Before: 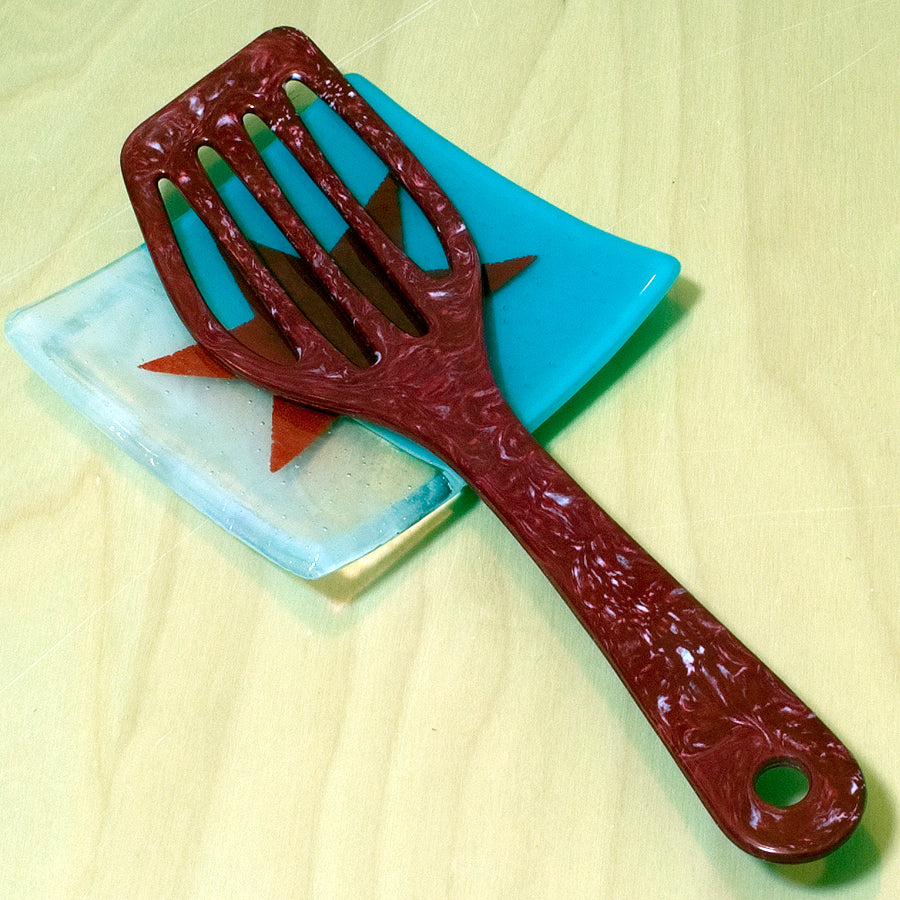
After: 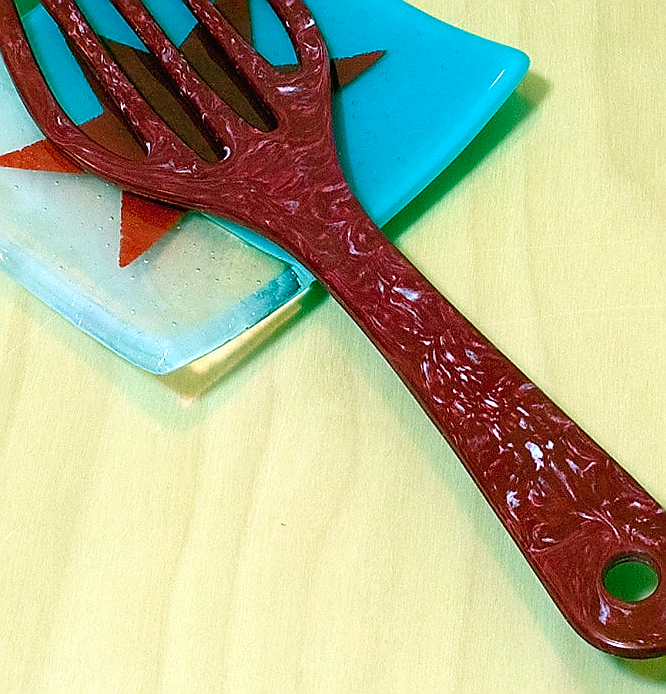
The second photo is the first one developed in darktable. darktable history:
crop: left 16.871%, top 22.857%, right 9.116%
local contrast: mode bilateral grid, contrast 100, coarseness 100, detail 91%, midtone range 0.2
contrast brightness saturation: contrast 0.03, brightness 0.06, saturation 0.13
sharpen: radius 1.4, amount 1.25, threshold 0.7
